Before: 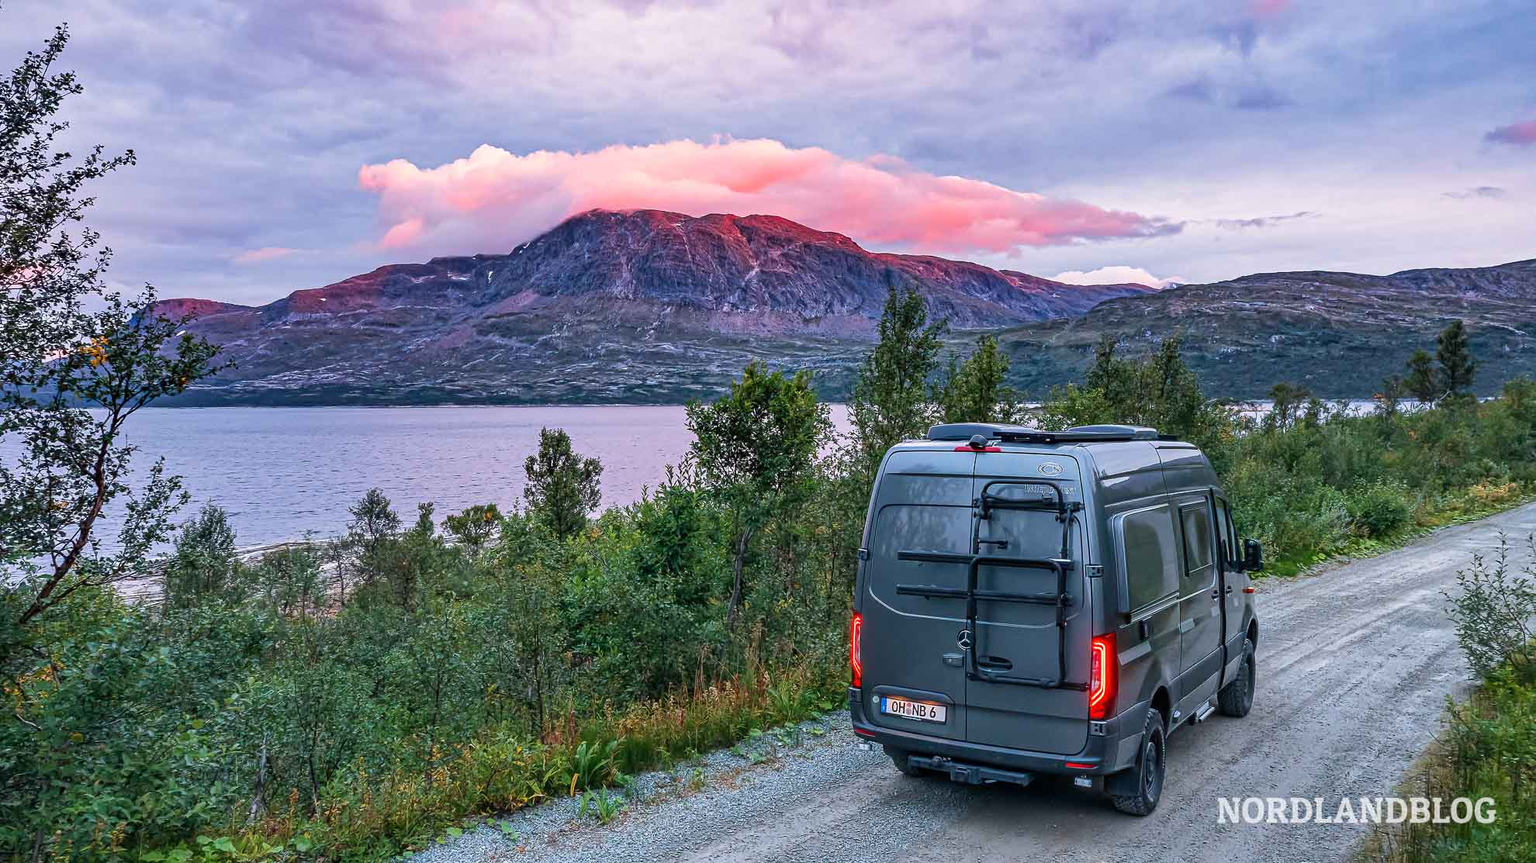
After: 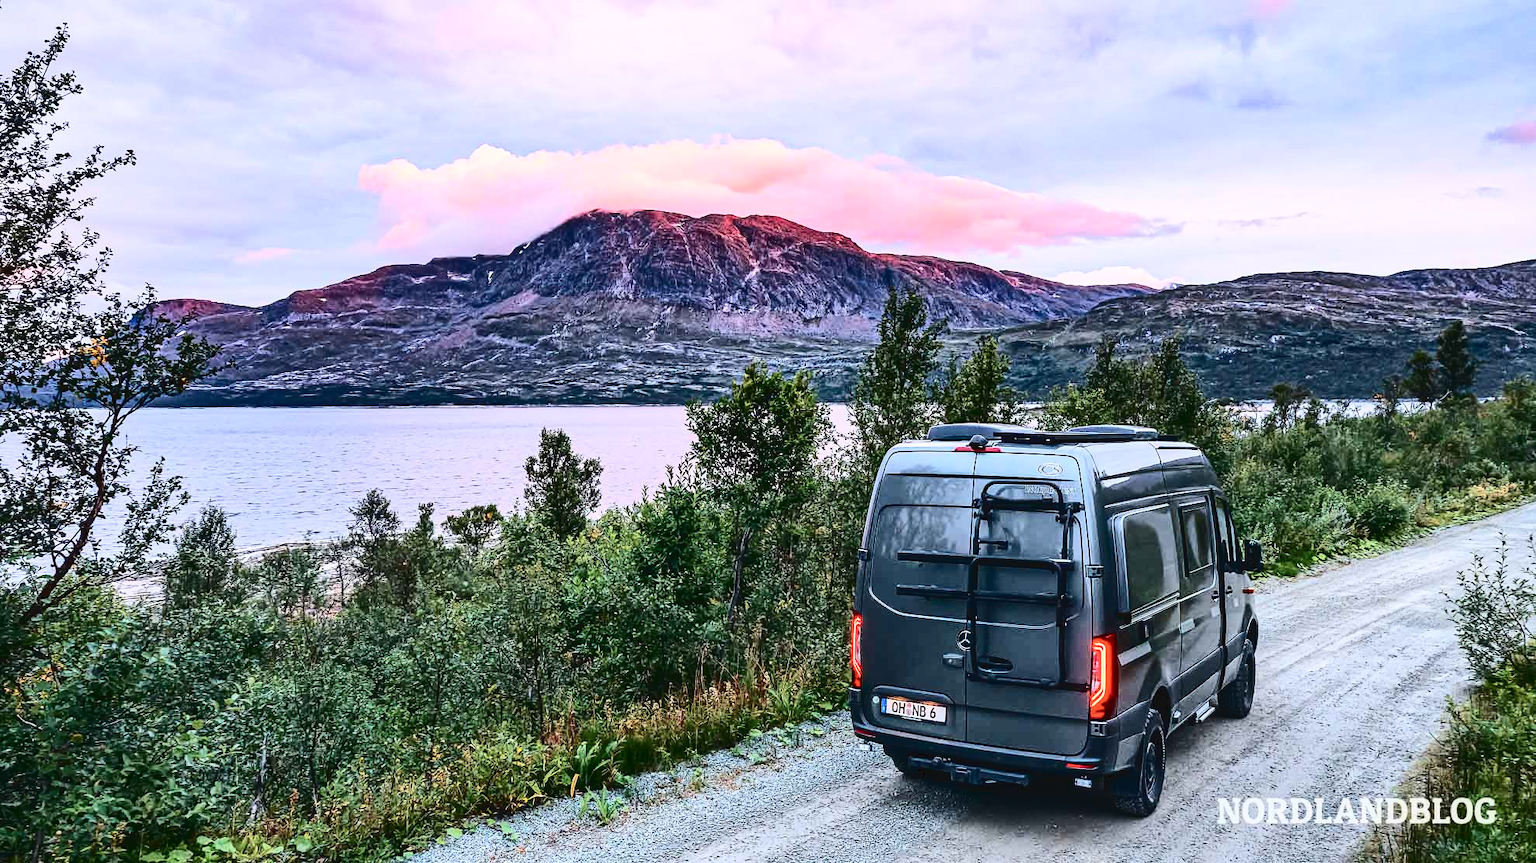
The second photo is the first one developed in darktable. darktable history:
contrast brightness saturation: contrast 0.371, brightness 0.111
tone curve: curves: ch0 [(0, 0) (0.003, 0.047) (0.011, 0.05) (0.025, 0.053) (0.044, 0.057) (0.069, 0.062) (0.1, 0.084) (0.136, 0.115) (0.177, 0.159) (0.224, 0.216) (0.277, 0.289) (0.335, 0.382) (0.399, 0.474) (0.468, 0.561) (0.543, 0.636) (0.623, 0.705) (0.709, 0.778) (0.801, 0.847) (0.898, 0.916) (1, 1)], color space Lab, independent channels, preserve colors none
